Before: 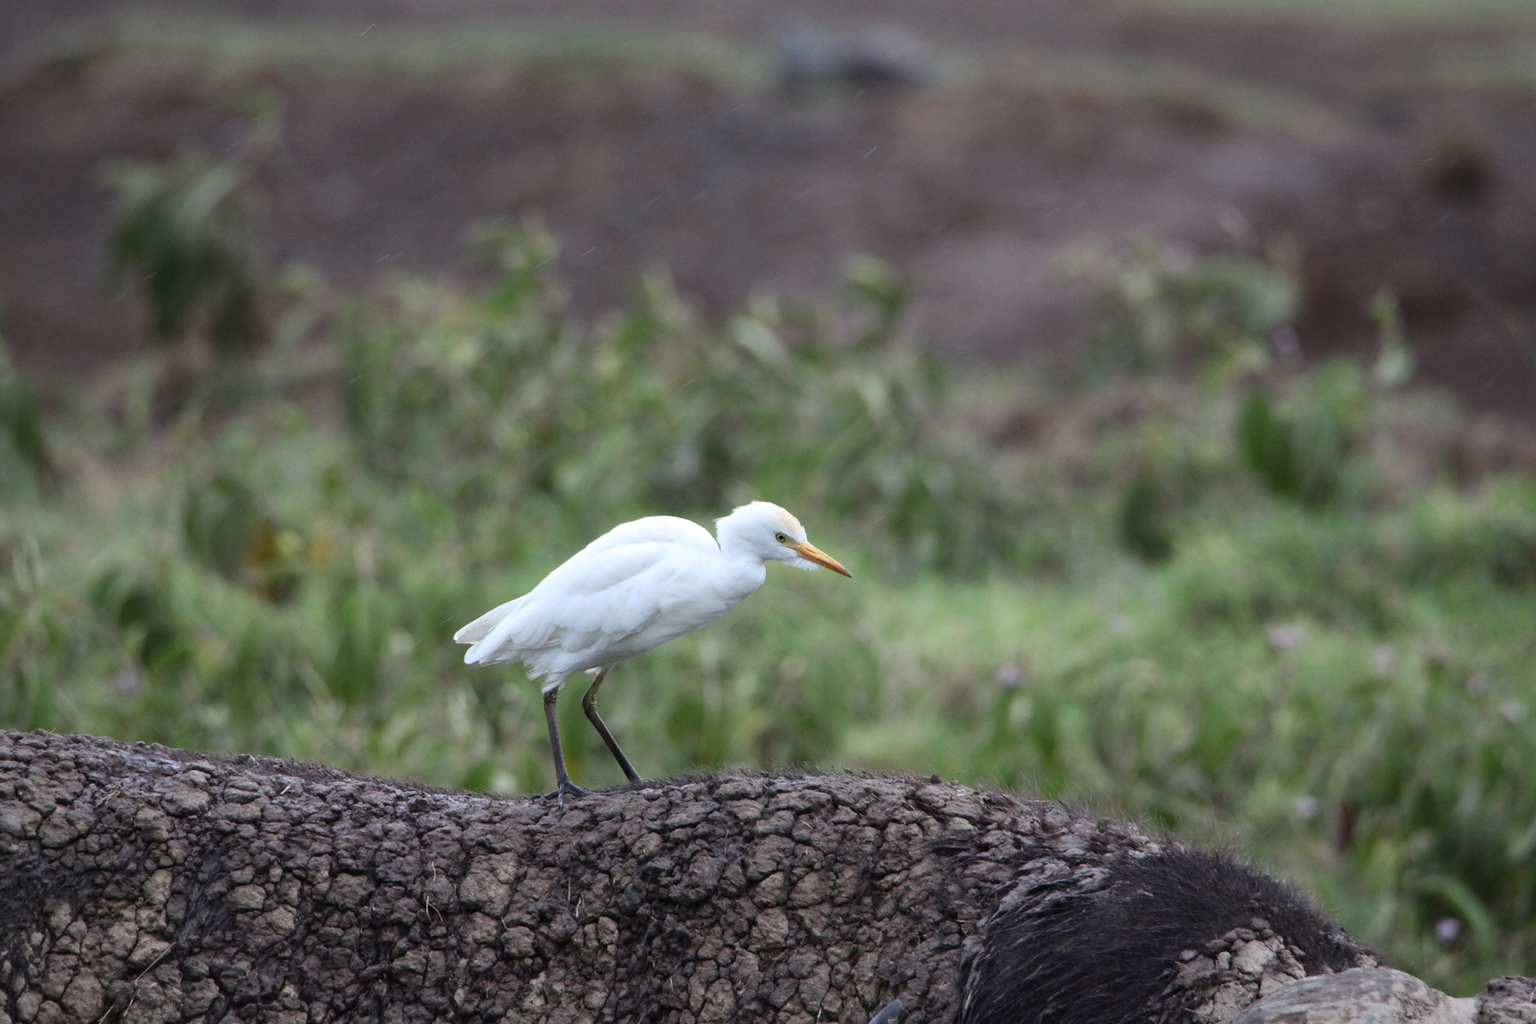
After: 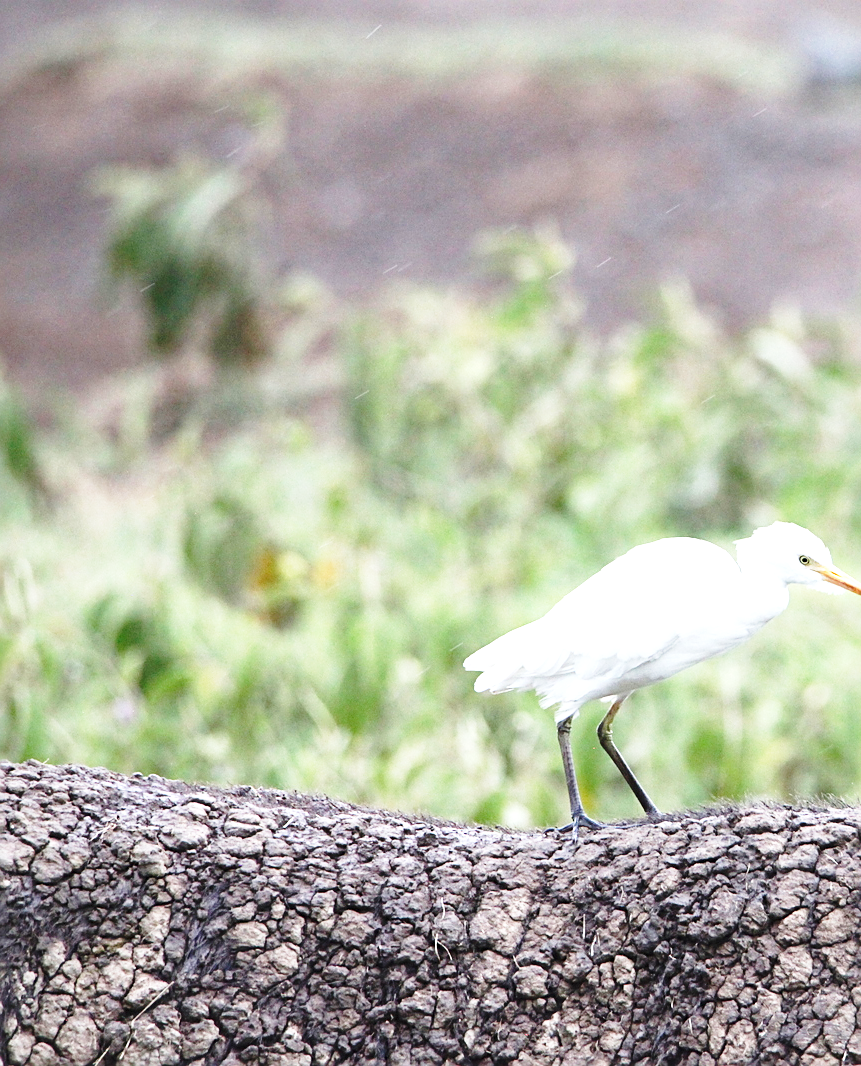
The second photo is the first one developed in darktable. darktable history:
base curve: curves: ch0 [(0, 0) (0.028, 0.03) (0.121, 0.232) (0.46, 0.748) (0.859, 0.968) (1, 1)], preserve colors none
crop: left 0.587%, right 45.588%, bottom 0.086%
exposure: black level correction 0, exposure 1.3 EV, compensate highlight preservation false
sharpen: on, module defaults
